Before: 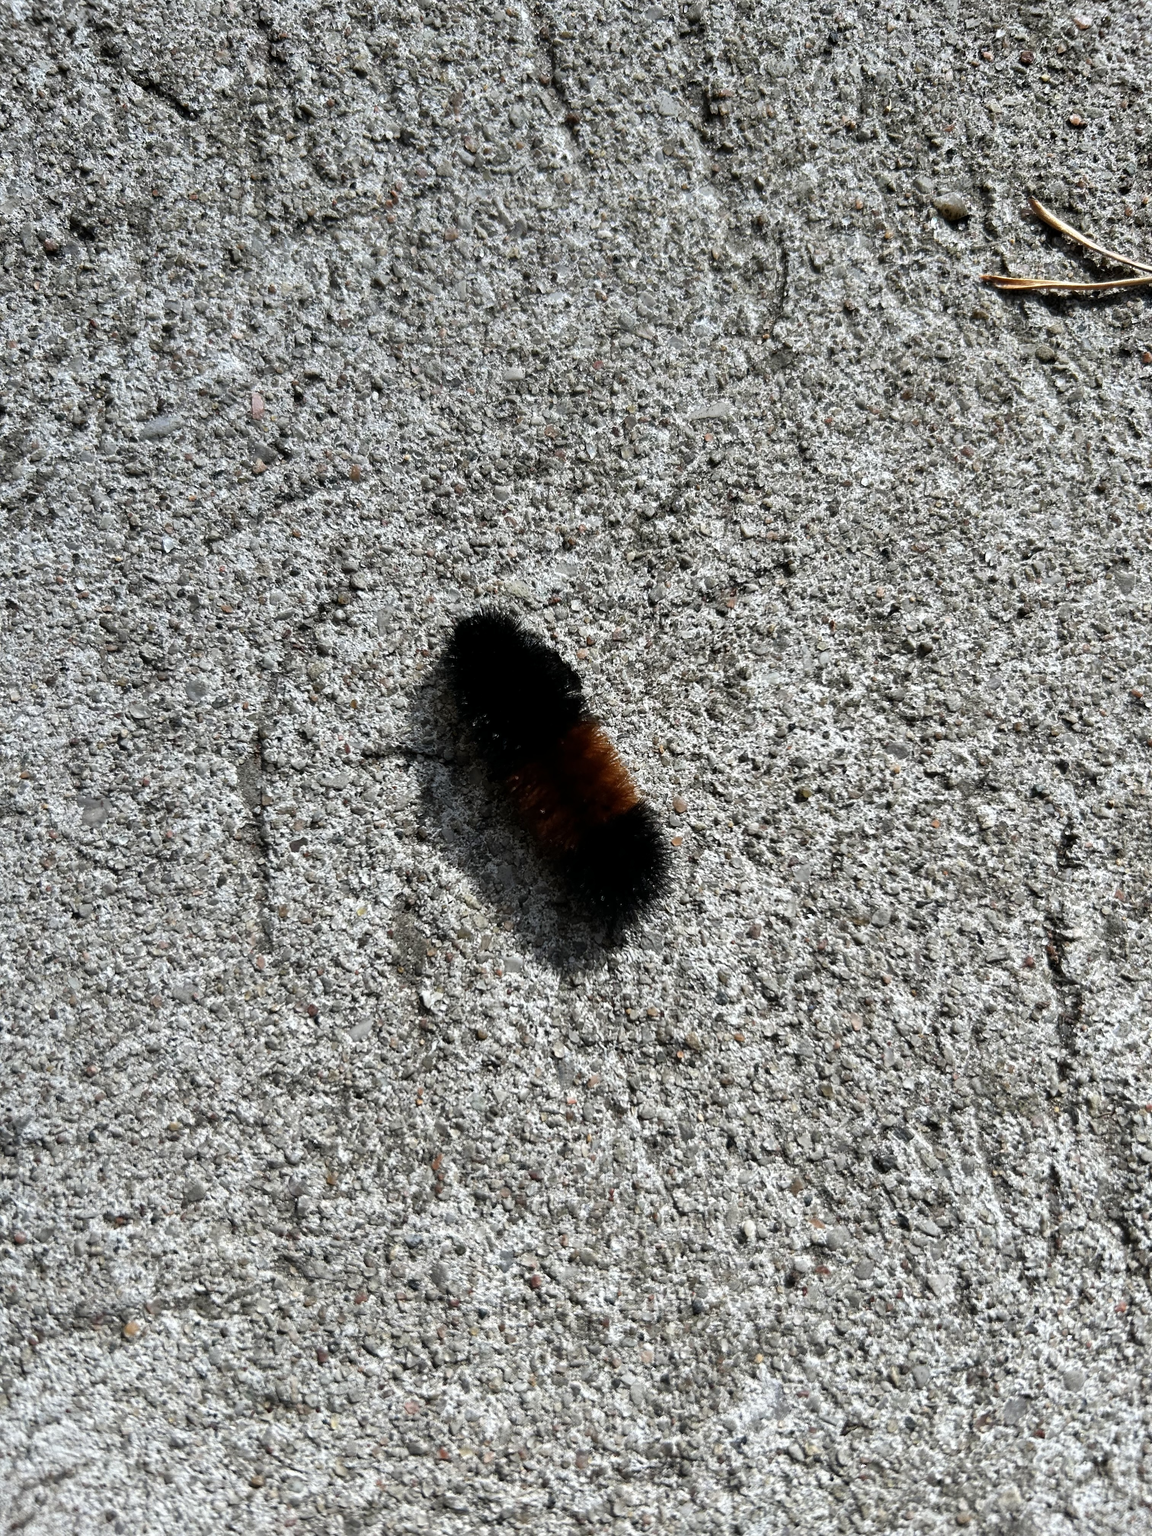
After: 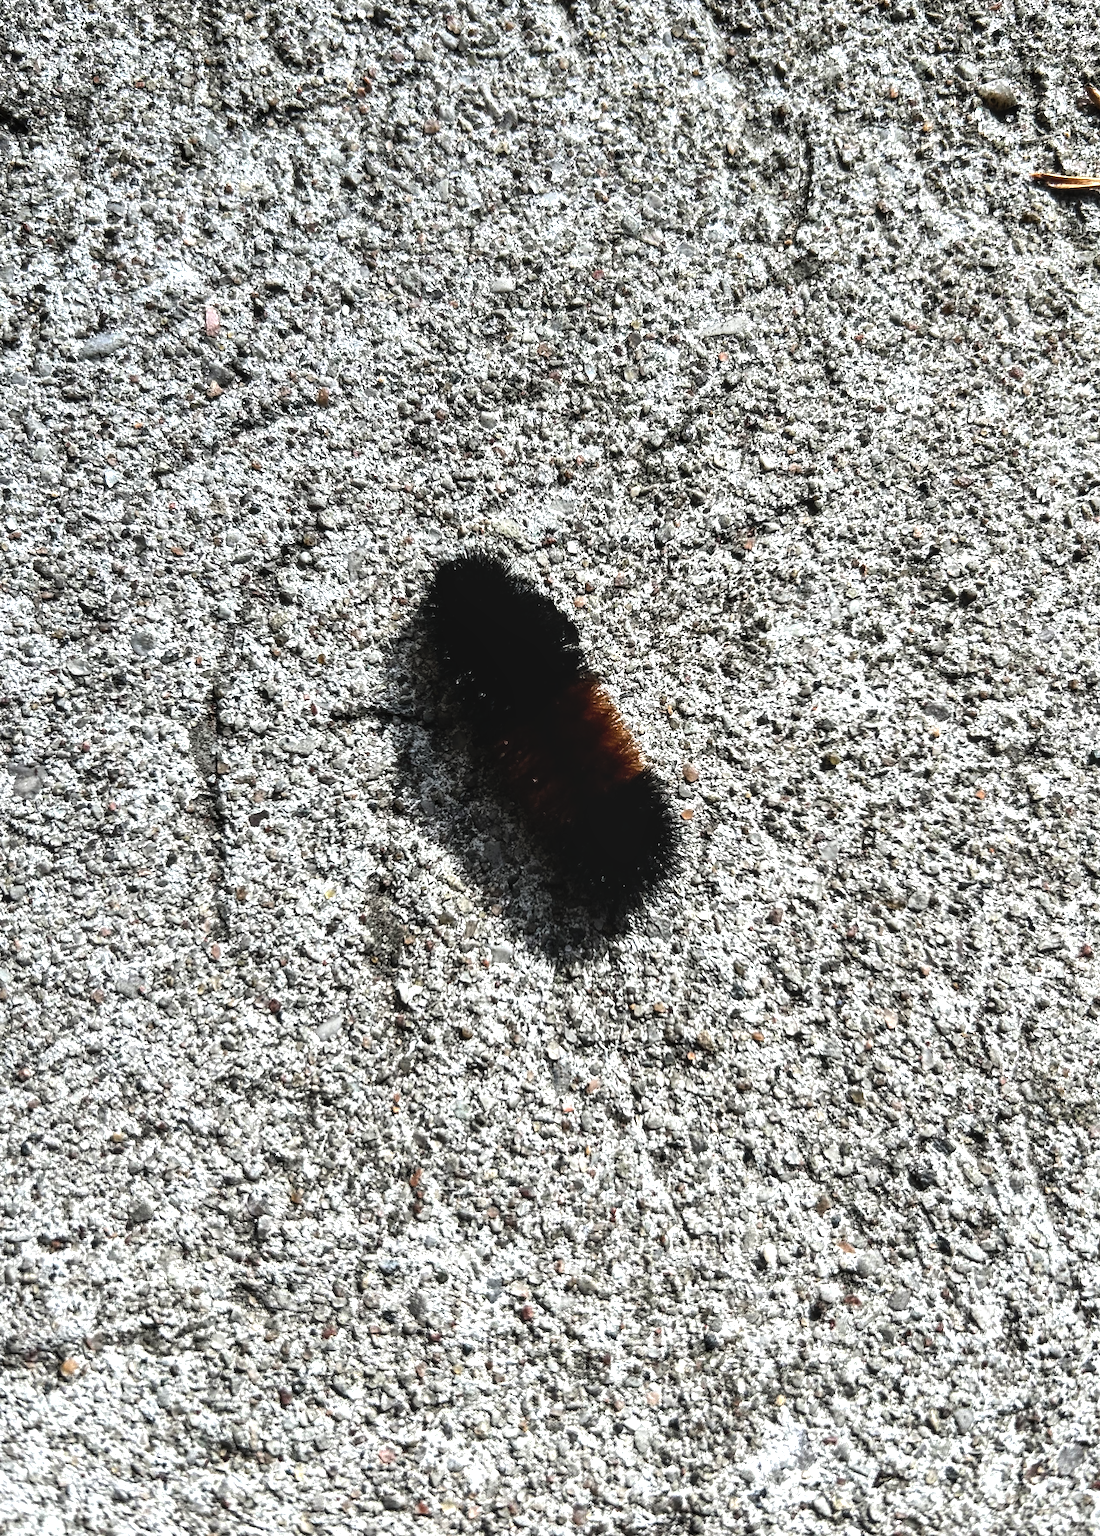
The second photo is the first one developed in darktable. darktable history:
contrast brightness saturation: contrast -0.1, saturation -0.084
local contrast: detail 142%
crop: left 6.135%, top 7.996%, right 9.53%, bottom 3.727%
tone equalizer: -8 EV -1.07 EV, -7 EV -0.978 EV, -6 EV -0.884 EV, -5 EV -0.612 EV, -3 EV 0.552 EV, -2 EV 0.854 EV, -1 EV 0.99 EV, +0 EV 1.07 EV, edges refinement/feathering 500, mask exposure compensation -1.57 EV, preserve details no
